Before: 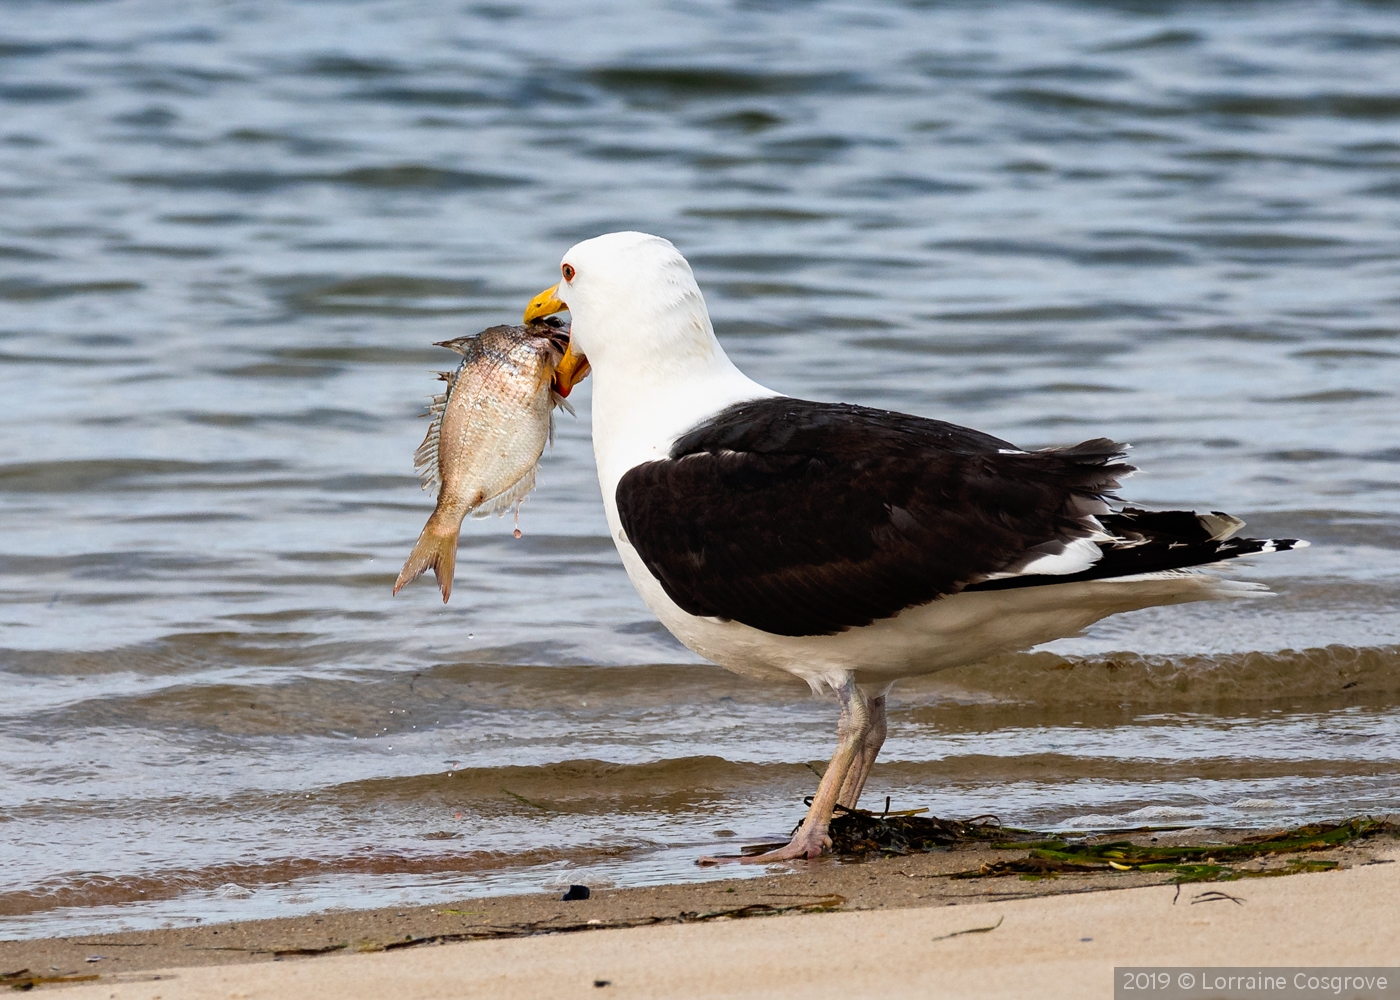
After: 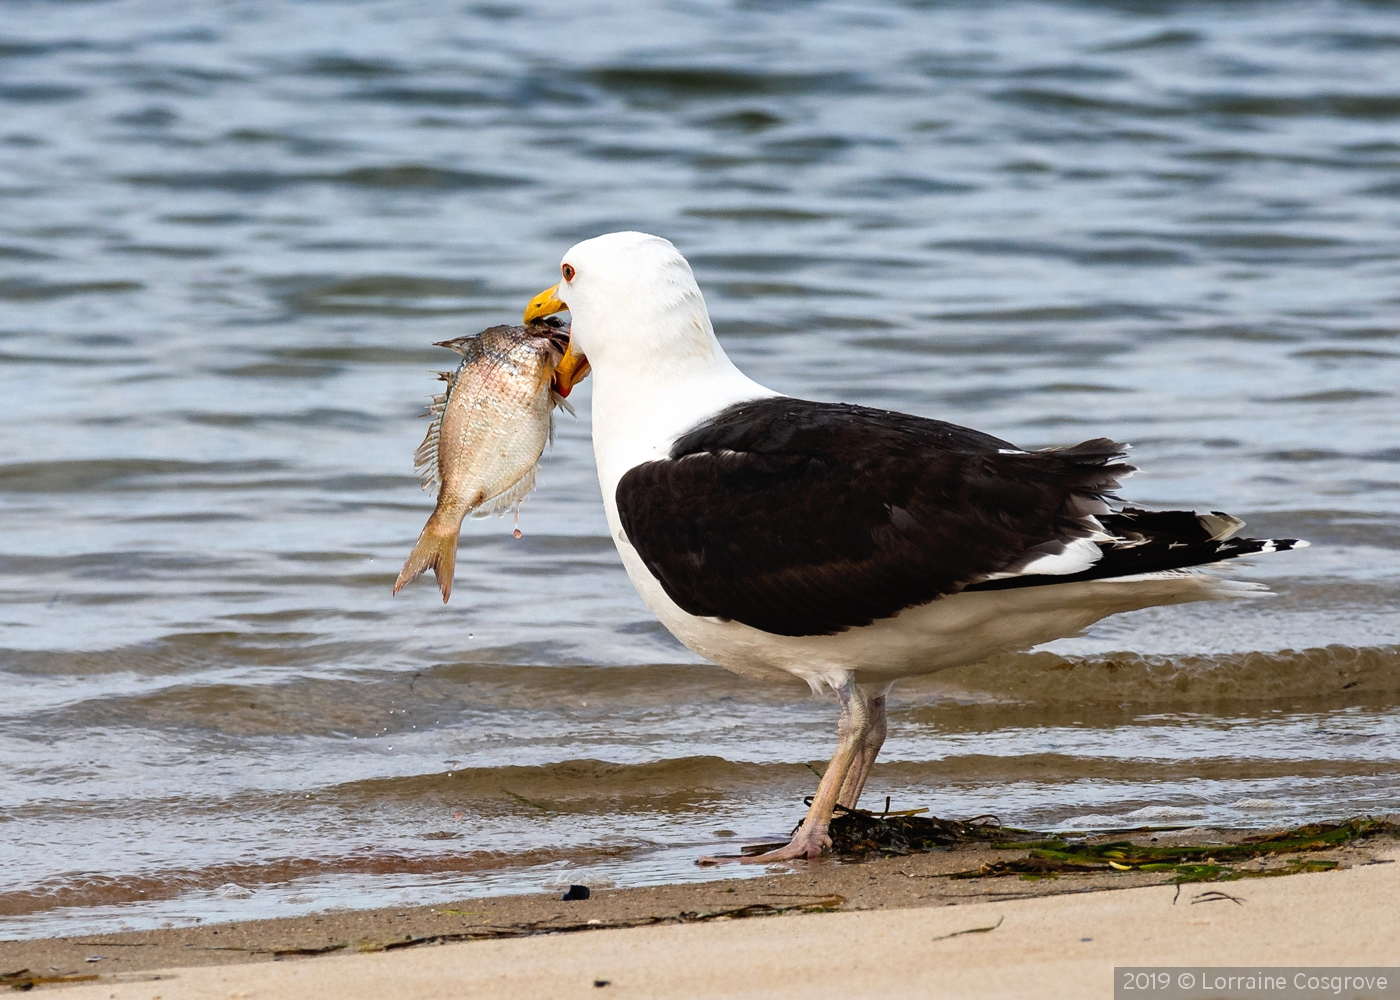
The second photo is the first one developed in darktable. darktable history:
exposure: black level correction -0.001, exposure 0.079 EV, compensate highlight preservation false
